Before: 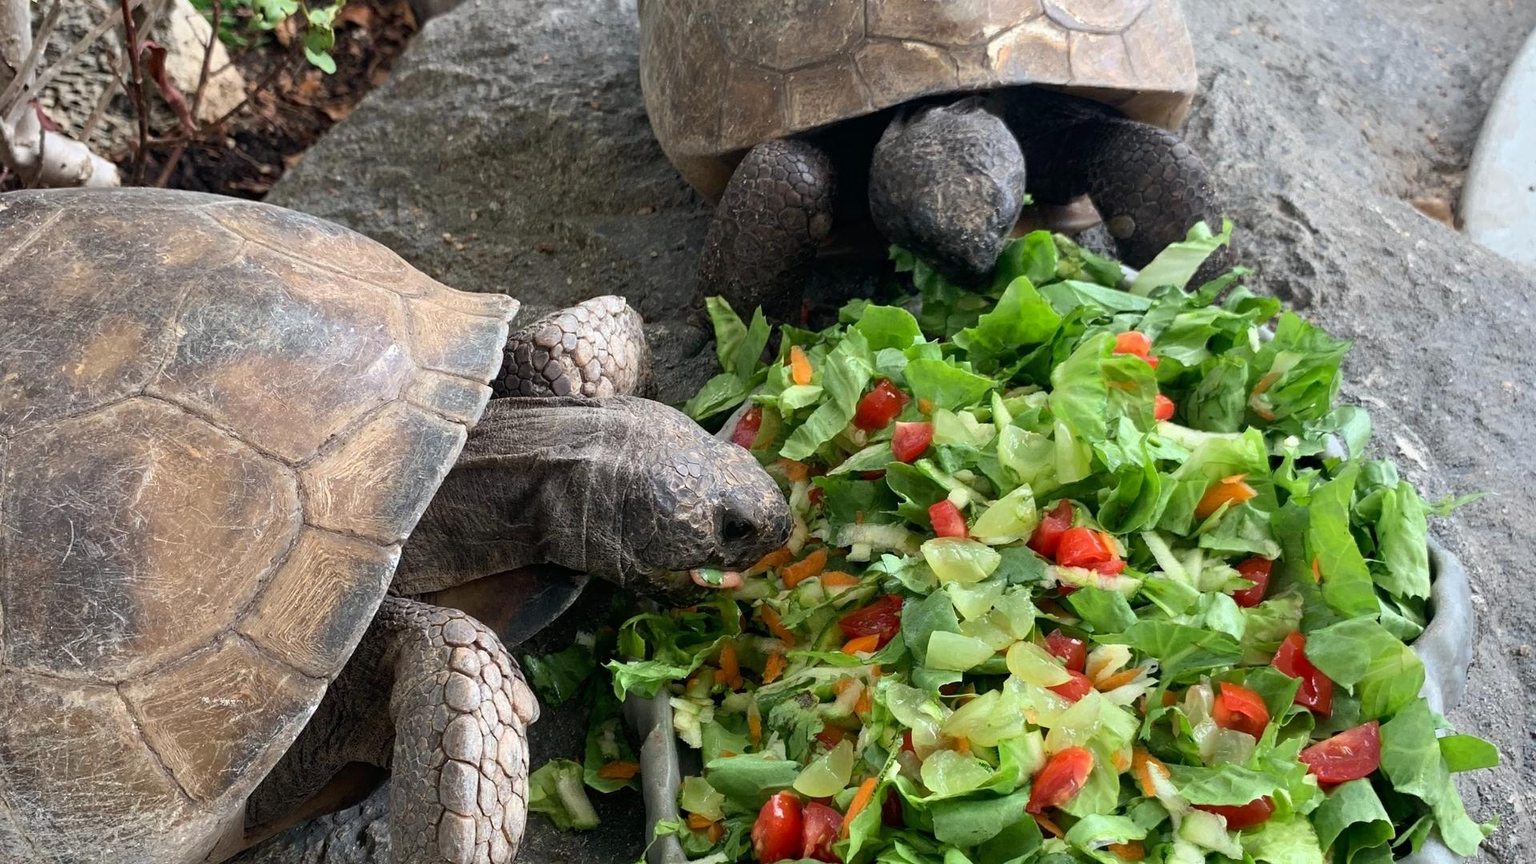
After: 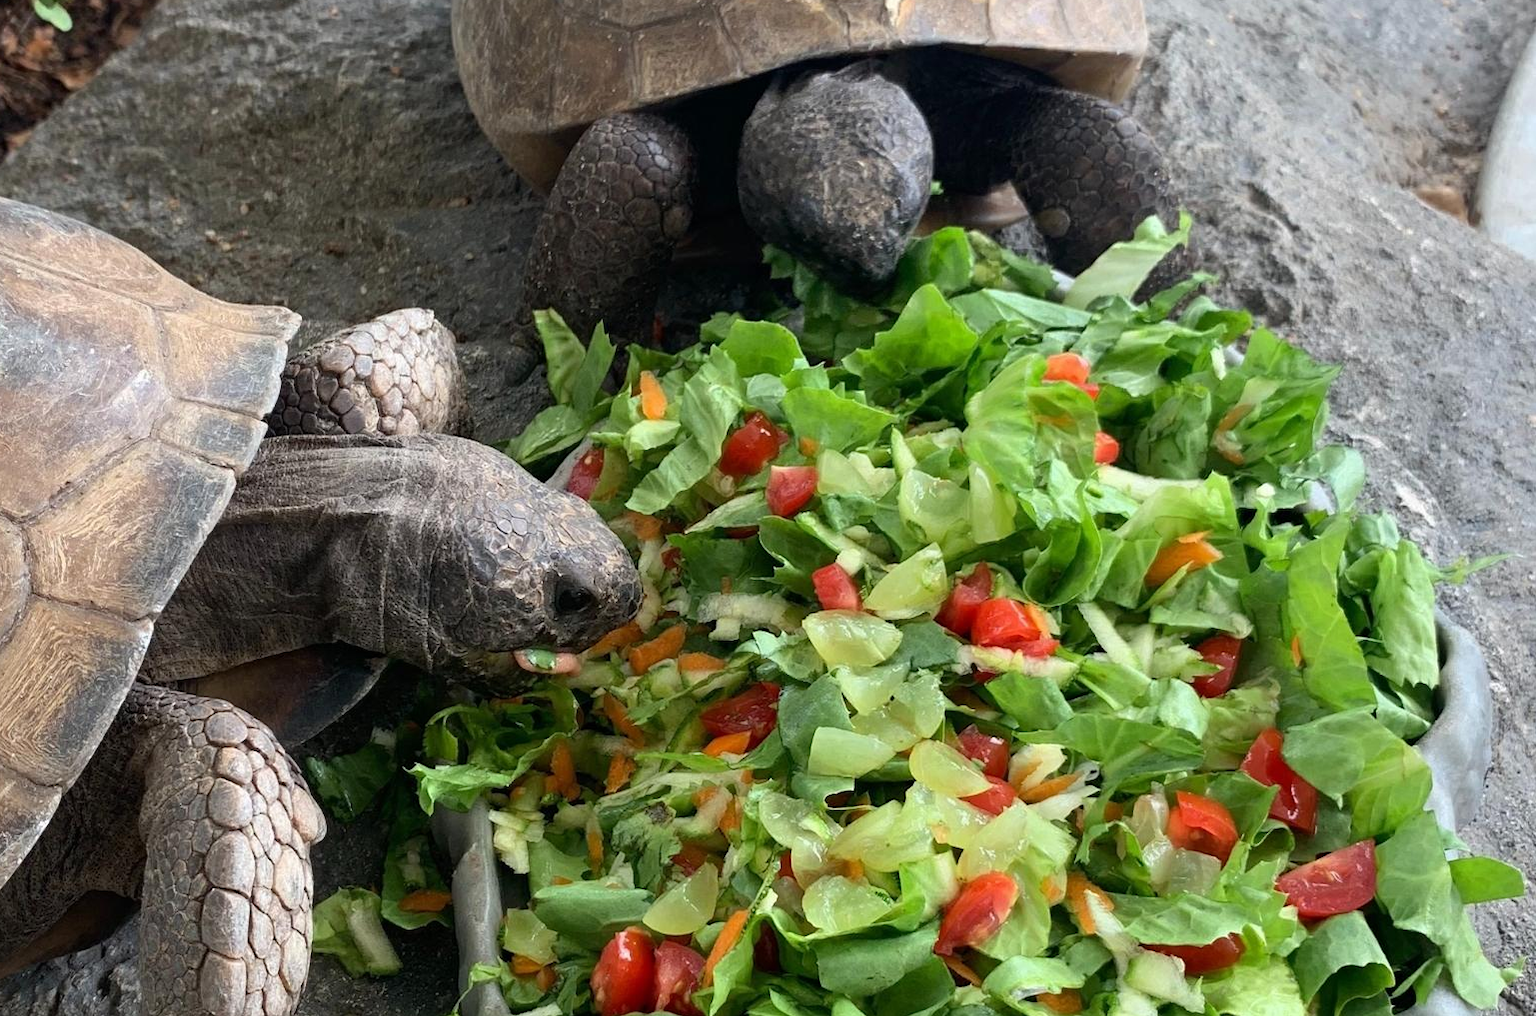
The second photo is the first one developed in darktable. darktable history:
crop and rotate: left 18.126%, top 5.765%, right 1.807%
